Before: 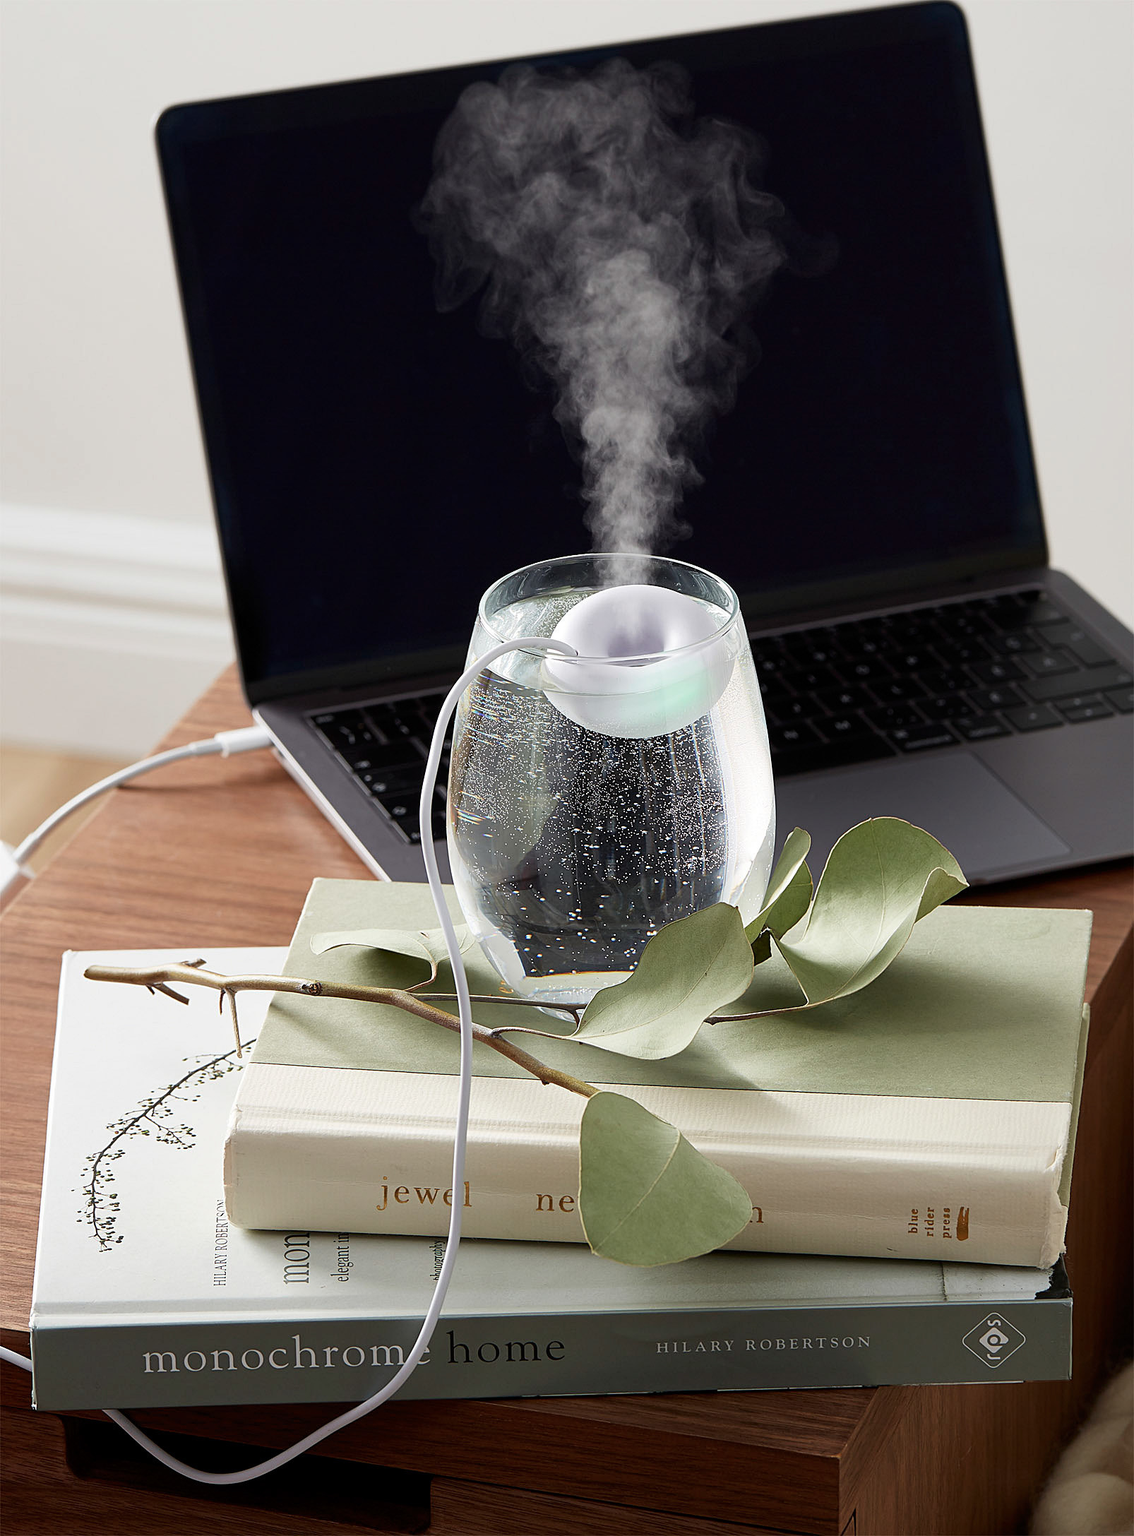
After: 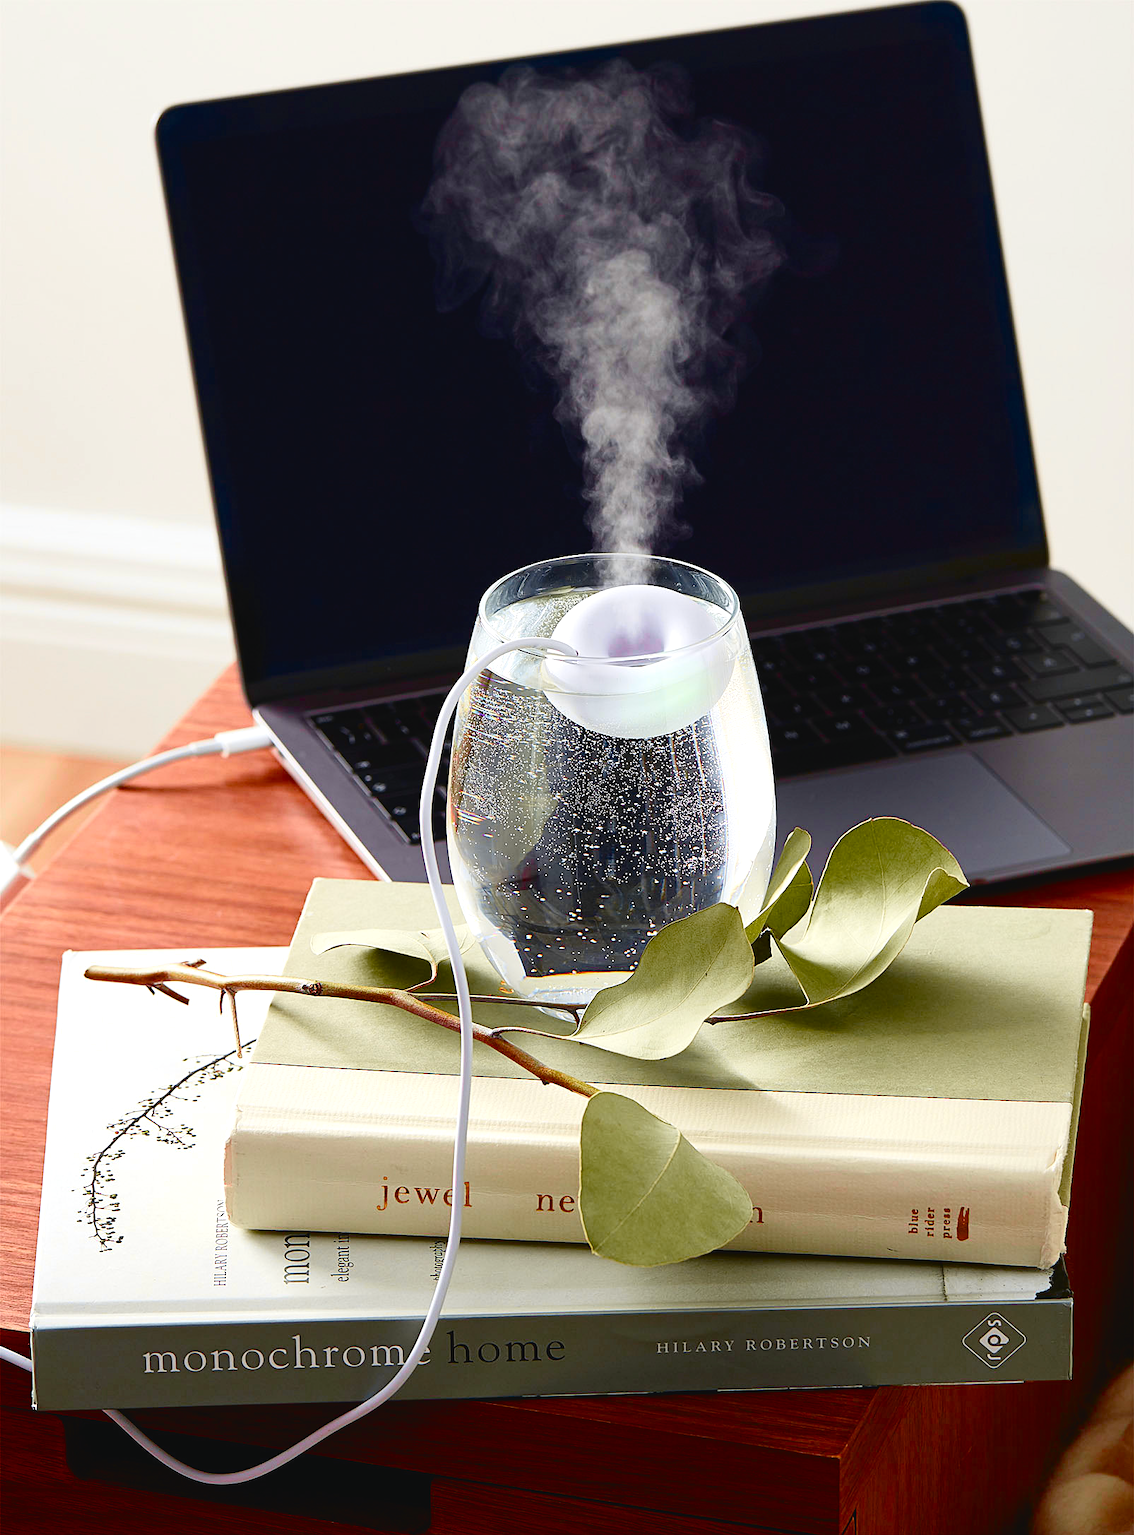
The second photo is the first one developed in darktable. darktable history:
color balance rgb: perceptual saturation grading › global saturation 20%, perceptual saturation grading › highlights -25.729%, perceptual saturation grading › shadows 24.07%, perceptual brilliance grading › global brilliance 11.965%, global vibrance 16.636%, saturation formula JzAzBz (2021)
tone curve: curves: ch0 [(0, 0.036) (0.119, 0.115) (0.466, 0.498) (0.715, 0.767) (0.817, 0.865) (1, 0.998)]; ch1 [(0, 0) (0.377, 0.416) (0.44, 0.461) (0.487, 0.49) (0.514, 0.517) (0.536, 0.577) (0.66, 0.724) (1, 1)]; ch2 [(0, 0) (0.38, 0.405) (0.463, 0.443) (0.492, 0.486) (0.526, 0.541) (0.578, 0.598) (0.653, 0.698) (1, 1)], color space Lab, independent channels, preserve colors none
